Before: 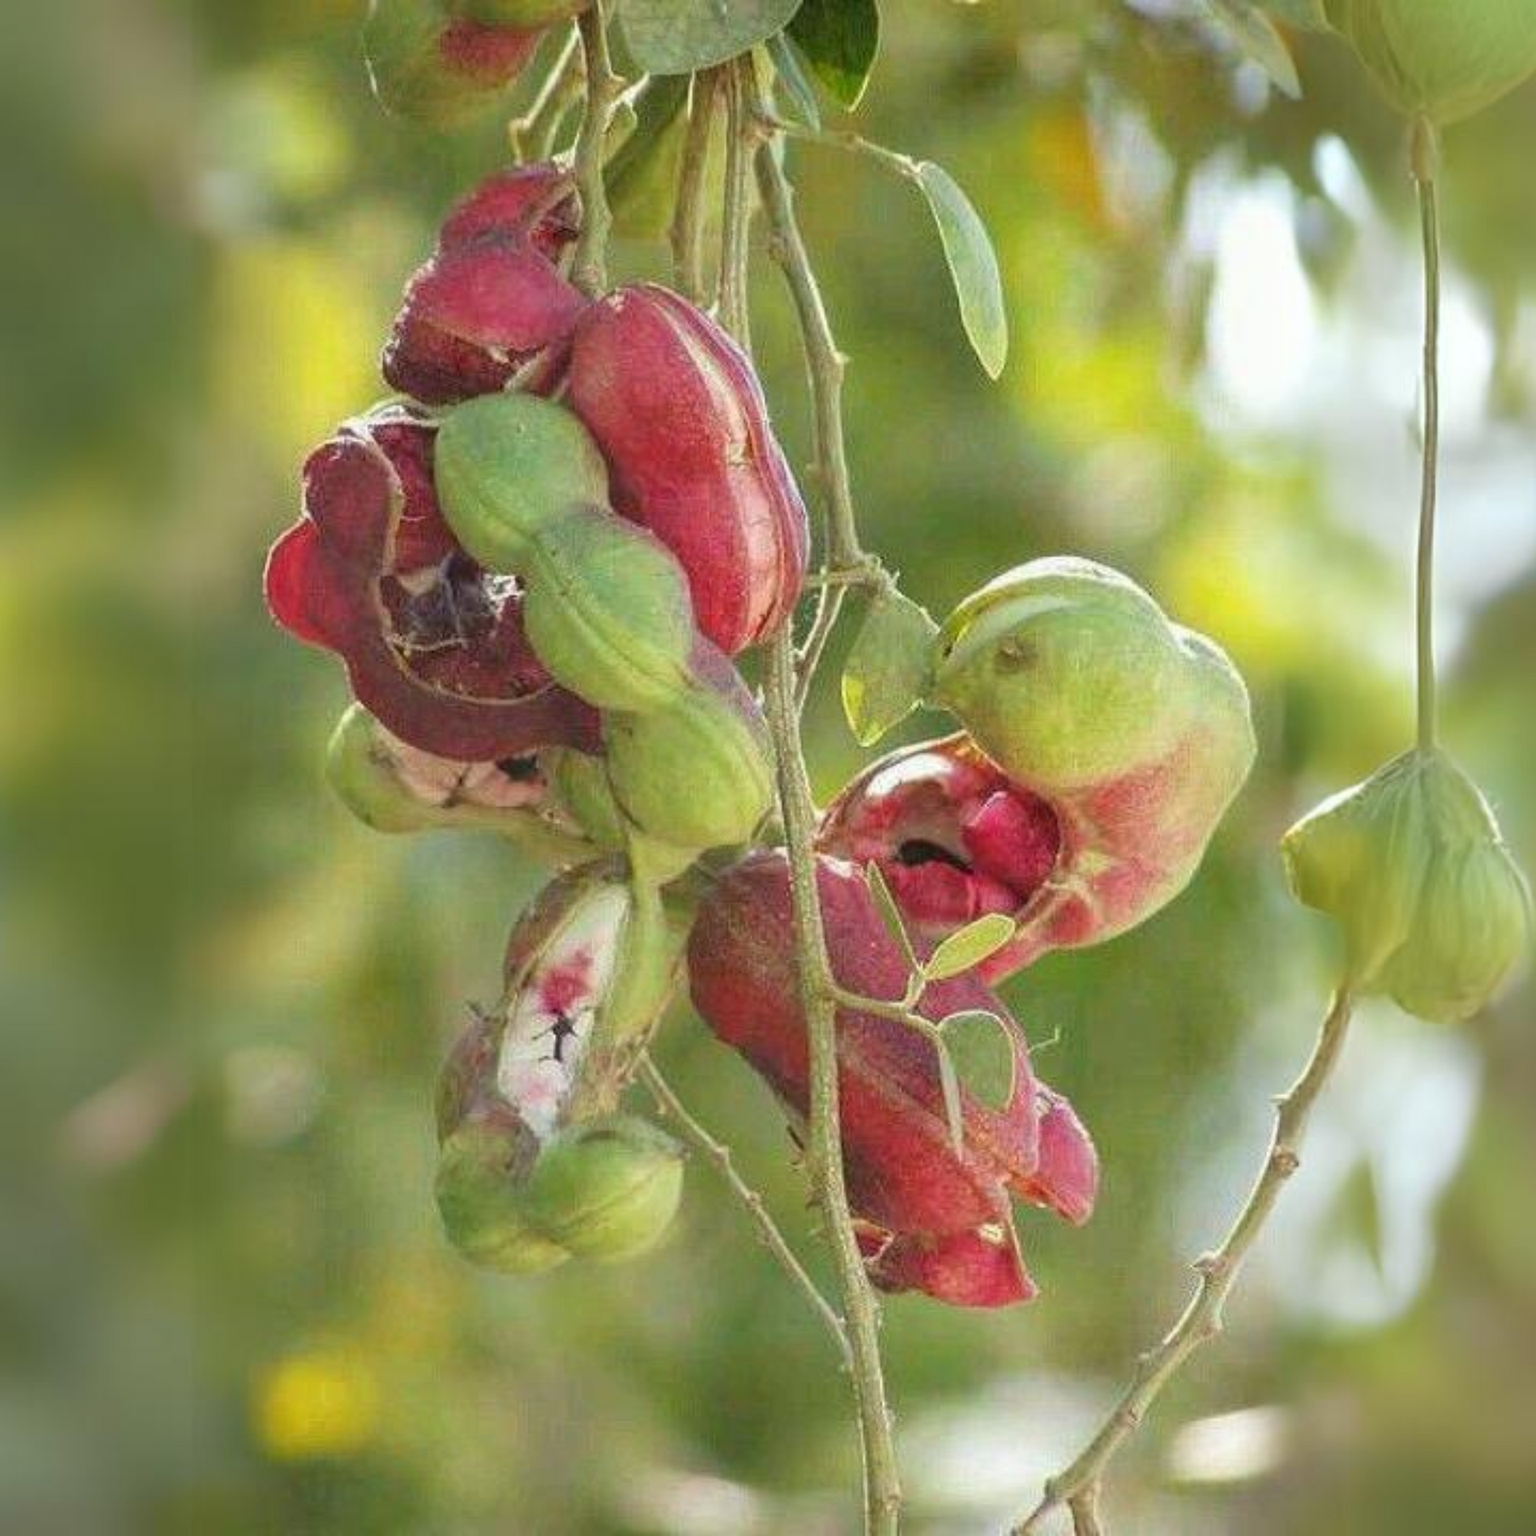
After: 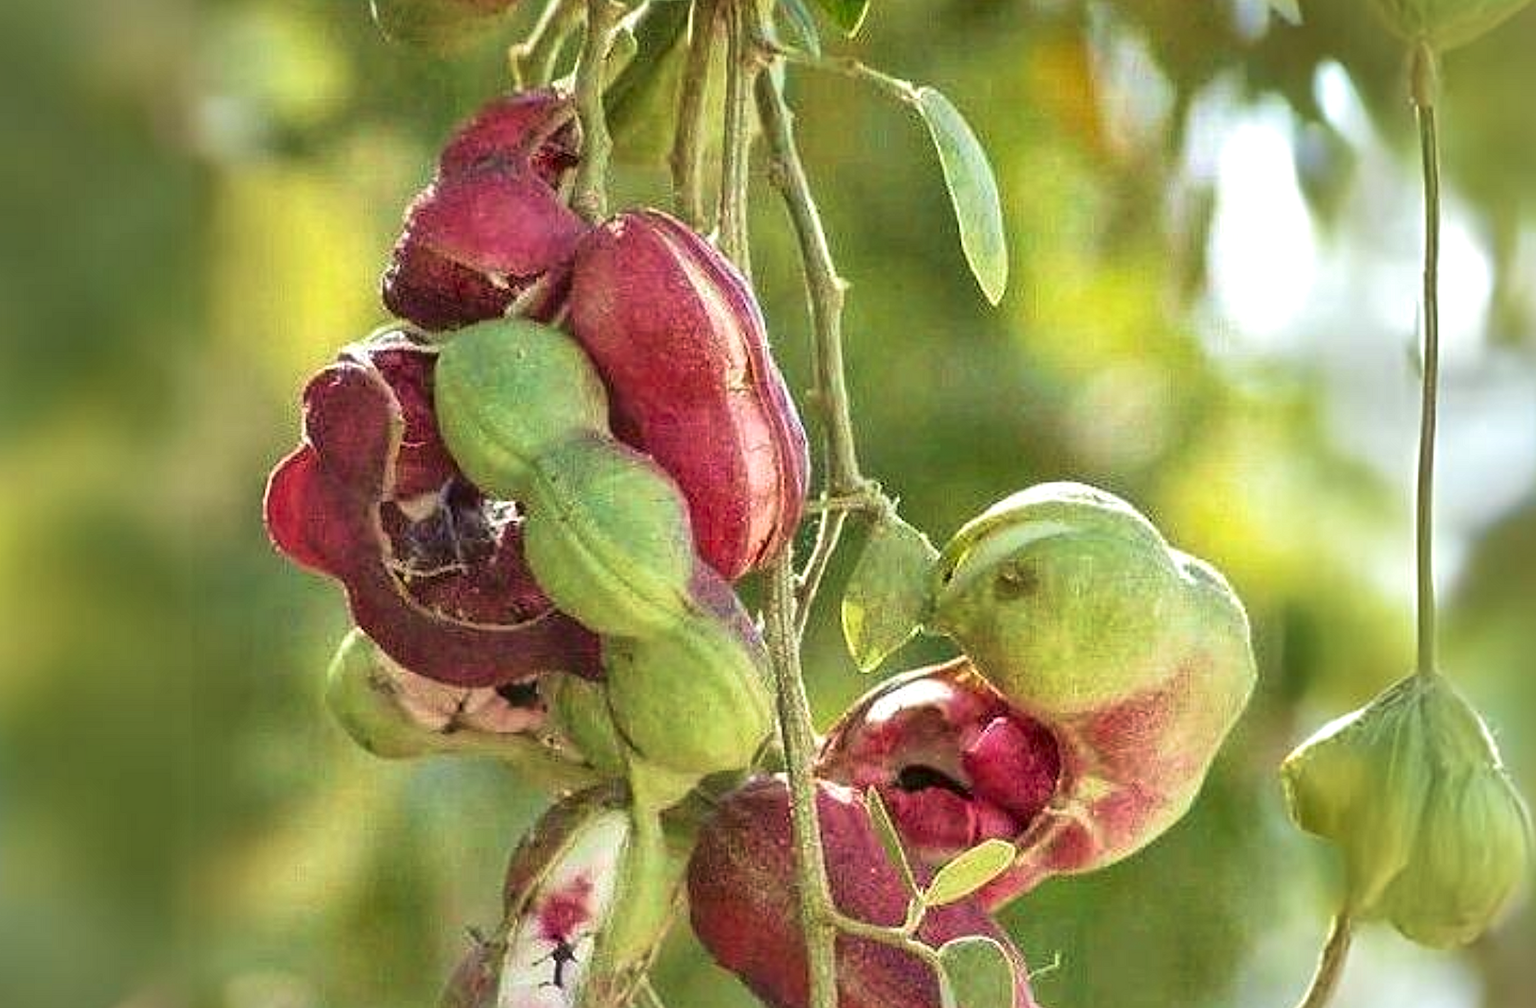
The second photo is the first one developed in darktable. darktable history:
sharpen: on, module defaults
velvia: strength 27%
local contrast: mode bilateral grid, contrast 25, coarseness 60, detail 151%, midtone range 0.2
crop and rotate: top 4.848%, bottom 29.503%
